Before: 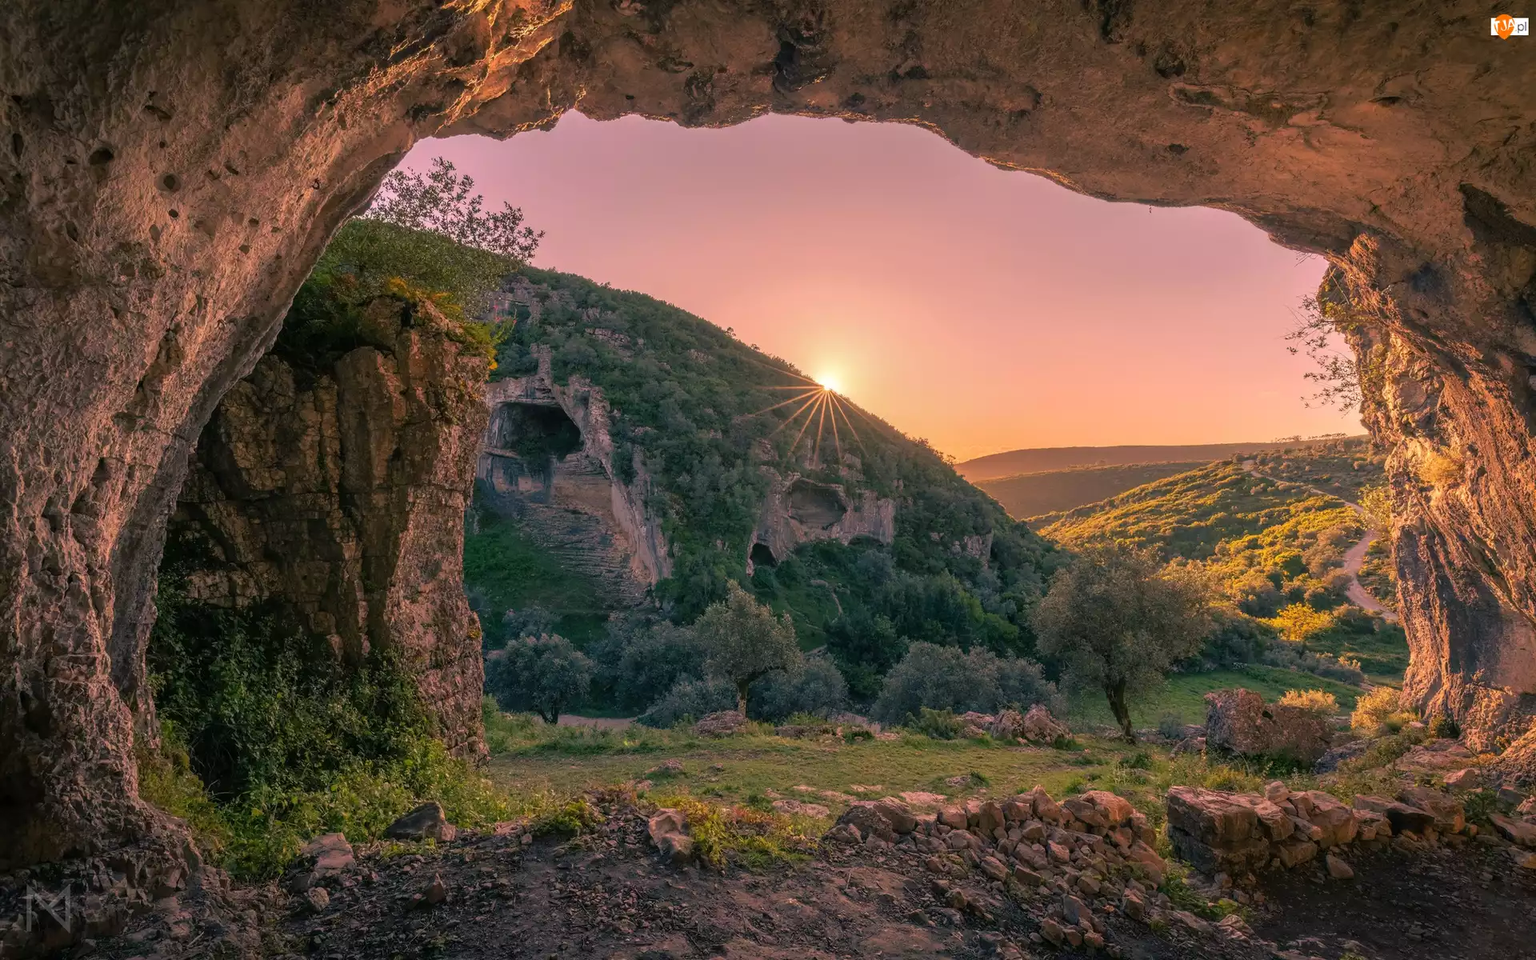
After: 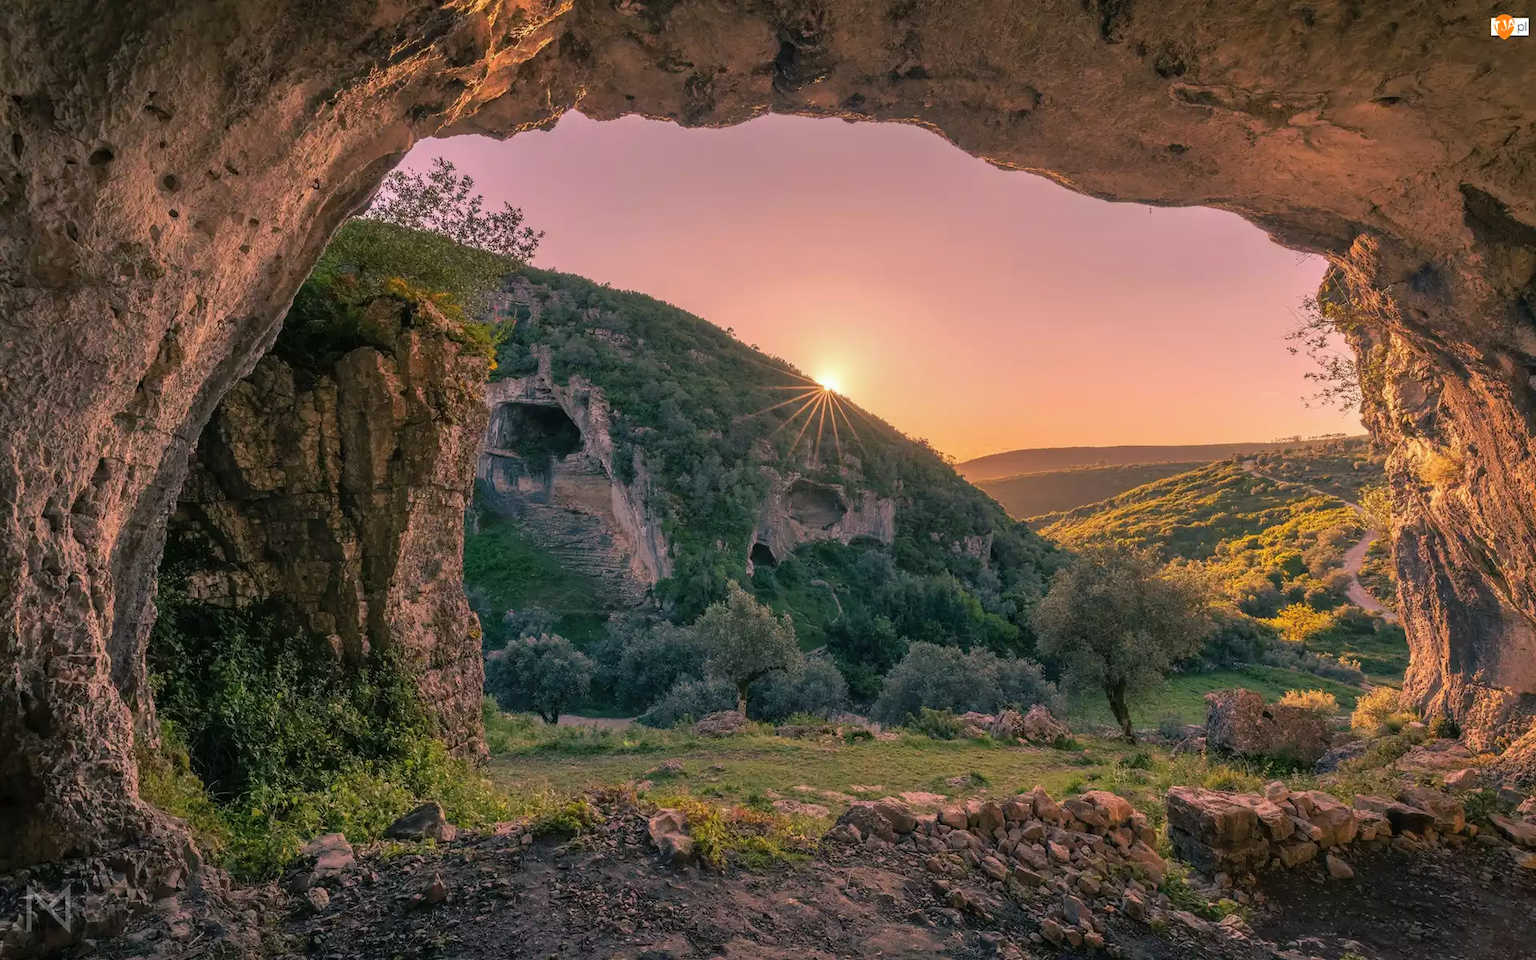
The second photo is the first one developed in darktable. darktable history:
white balance: red 0.978, blue 0.999
shadows and highlights: shadows 37.27, highlights -28.18, soften with gaussian
